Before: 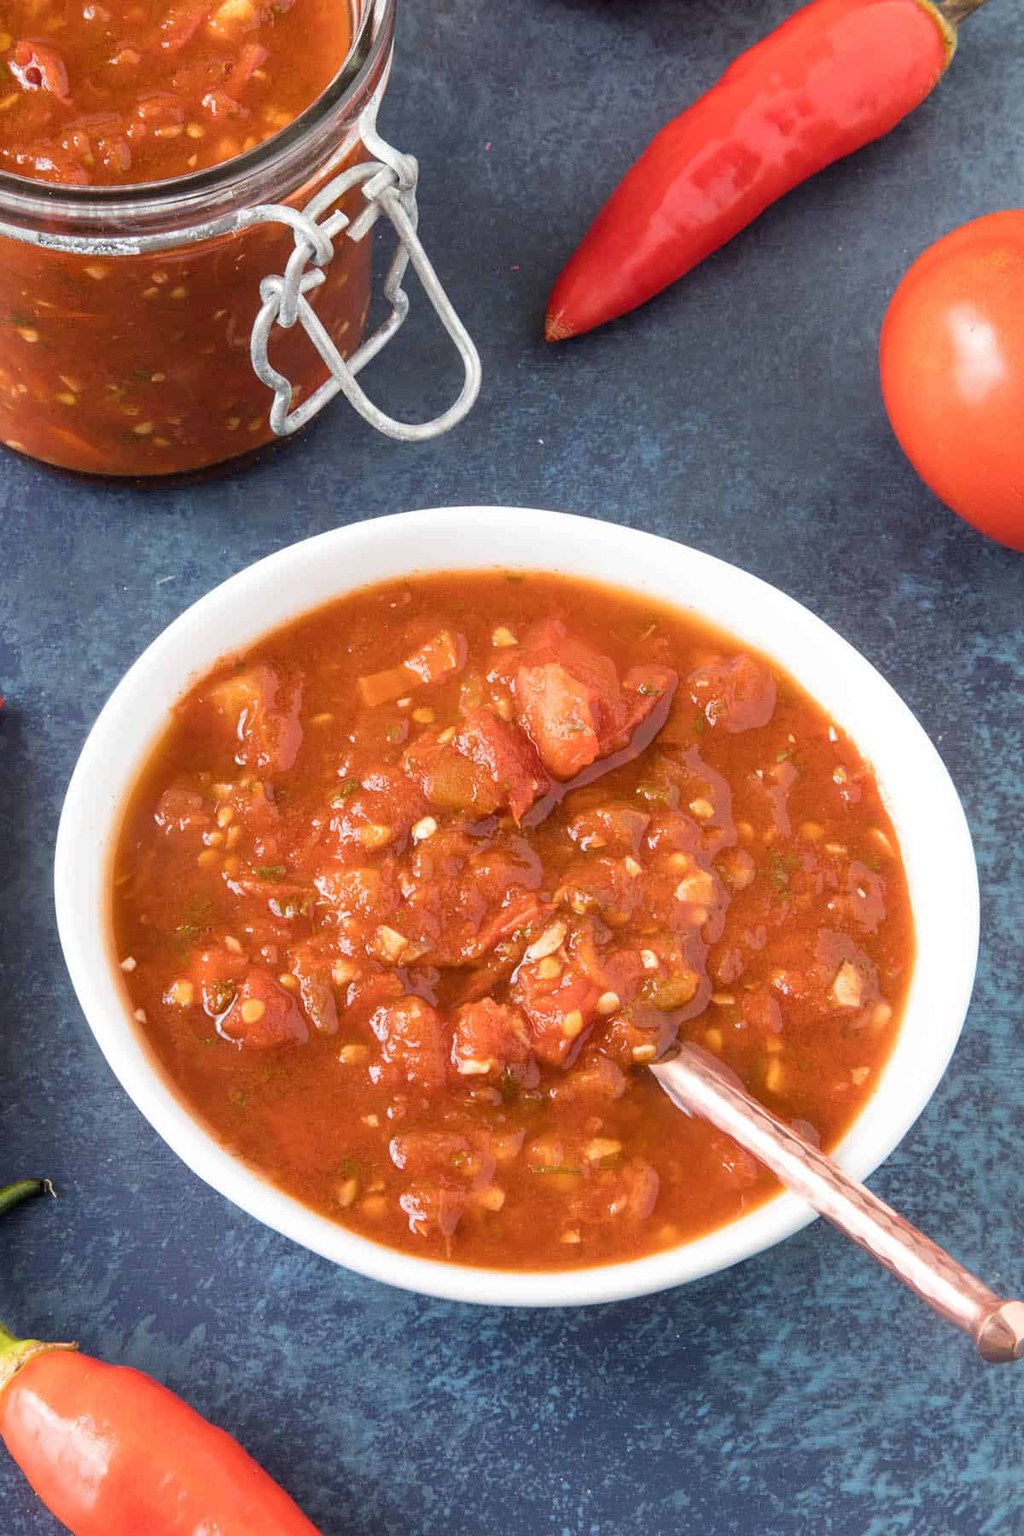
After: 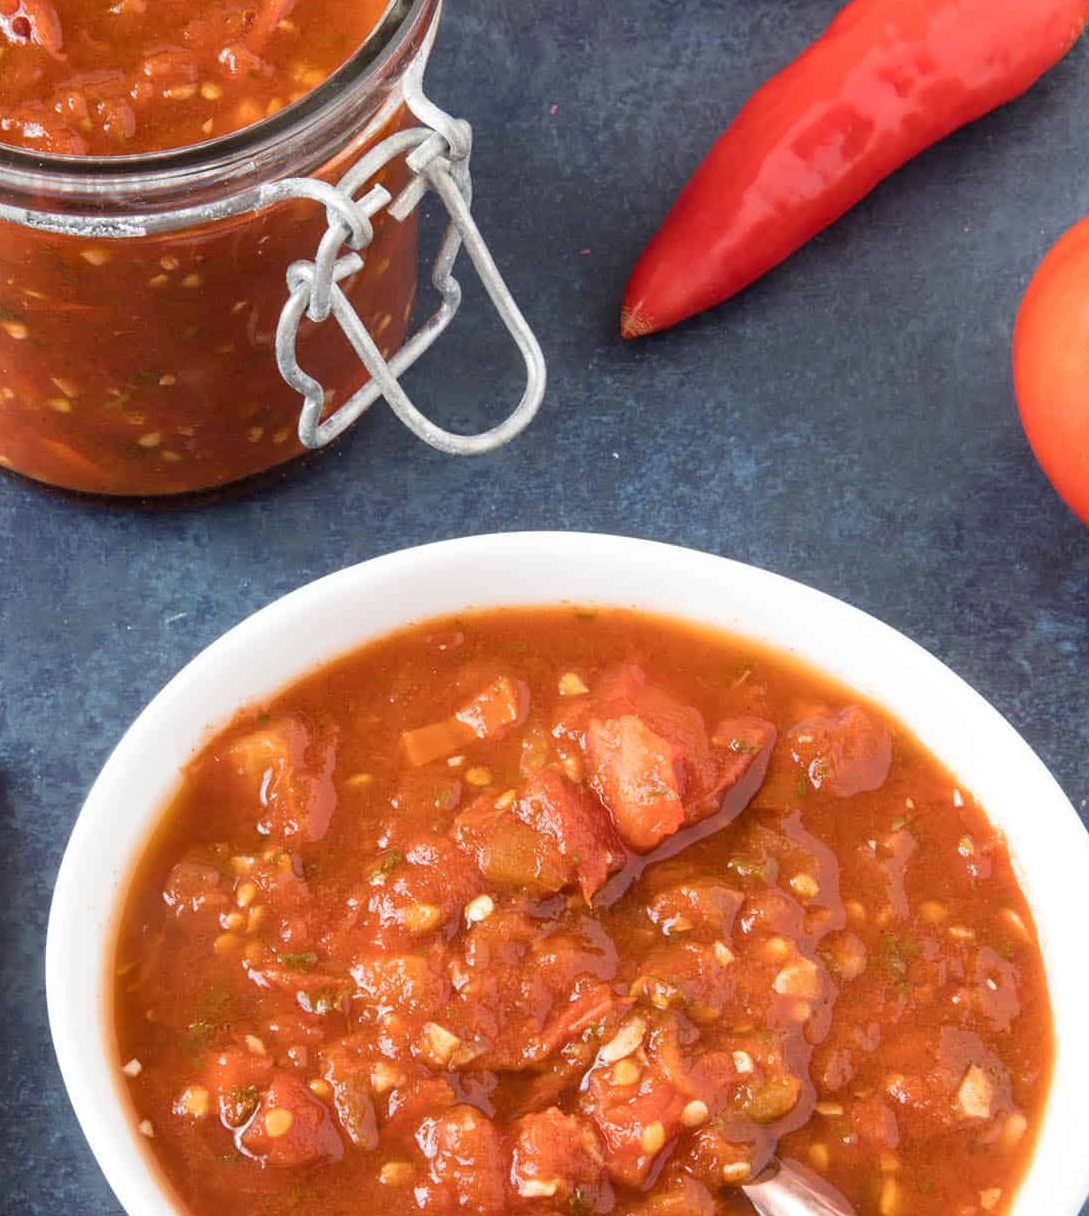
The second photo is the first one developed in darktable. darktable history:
exposure: black level correction 0.001, compensate highlight preservation false
crop: left 1.509%, top 3.452%, right 7.696%, bottom 28.452%
